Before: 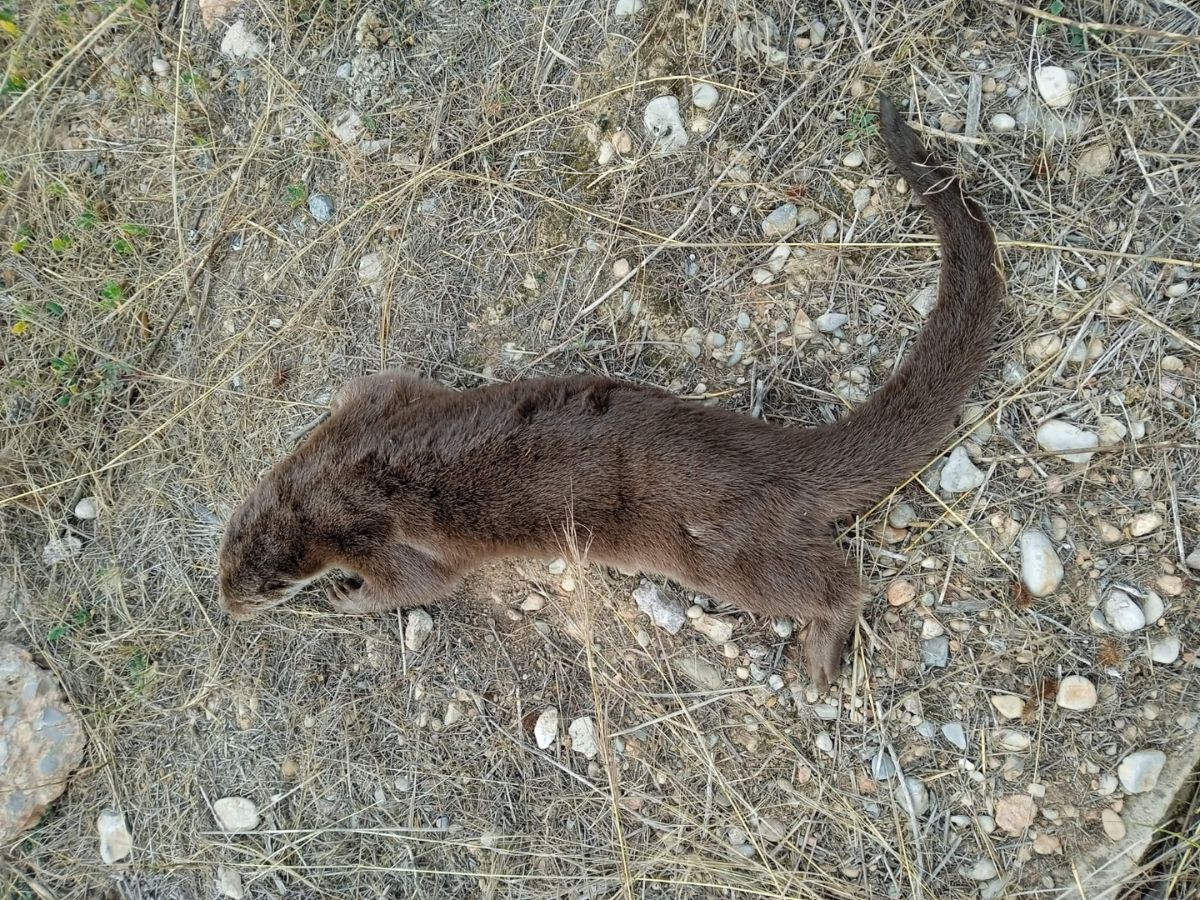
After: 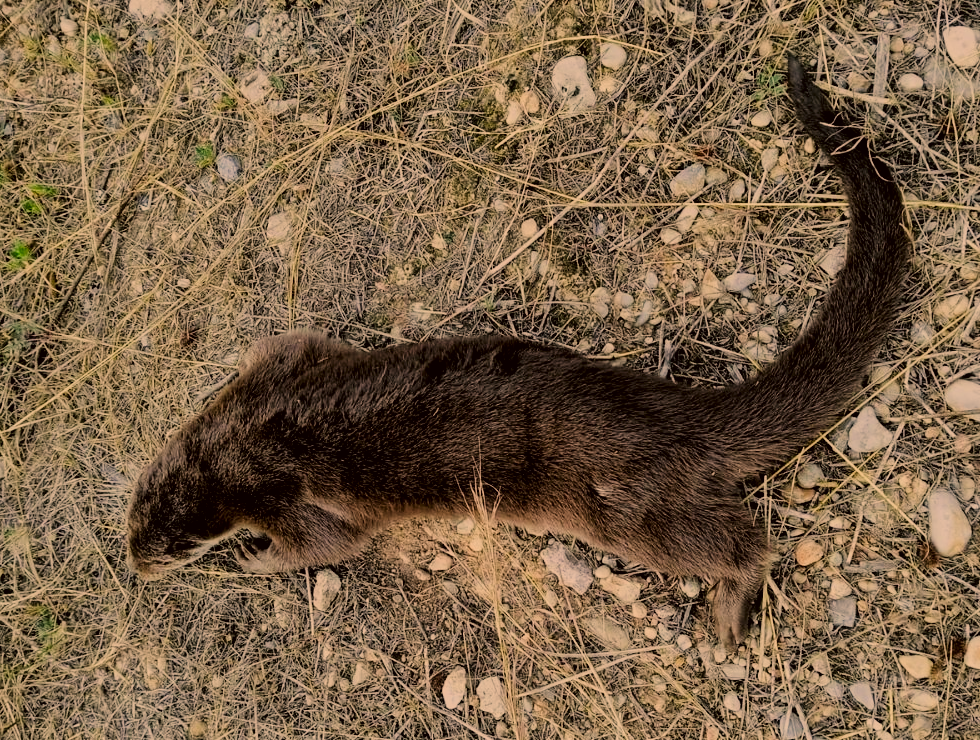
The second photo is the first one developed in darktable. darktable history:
filmic rgb: black relative exposure -3.06 EV, white relative exposure 7.07 EV, hardness 1.48, contrast 1.353
color correction: highlights a* 18.41, highlights b* 34.78, shadows a* 1.88, shadows b* 6.28, saturation 1.03
crop and rotate: left 7.687%, top 4.5%, right 10.611%, bottom 13.222%
contrast brightness saturation: contrast 0.116, brightness -0.115, saturation 0.203
exposure: black level correction -0.015, exposure -0.133 EV, compensate exposure bias true, compensate highlight preservation false
color calibration: x 0.366, y 0.379, temperature 4393.03 K
